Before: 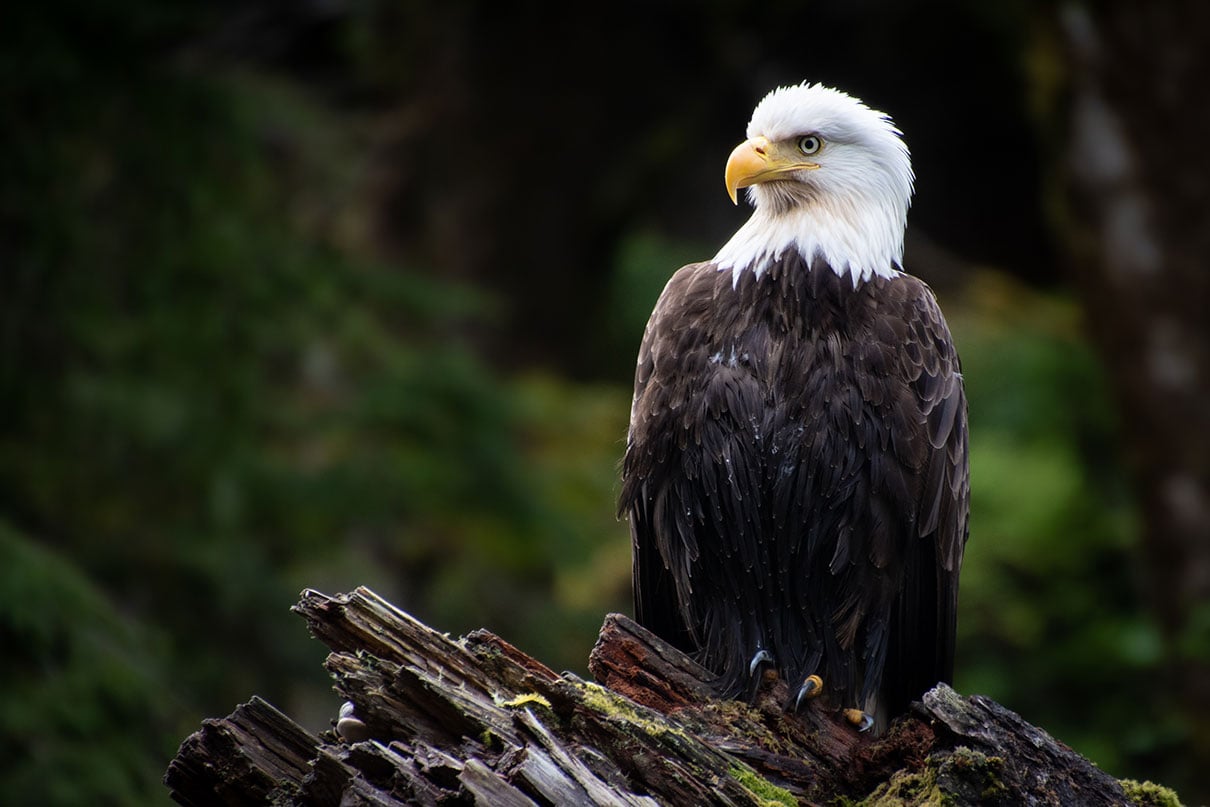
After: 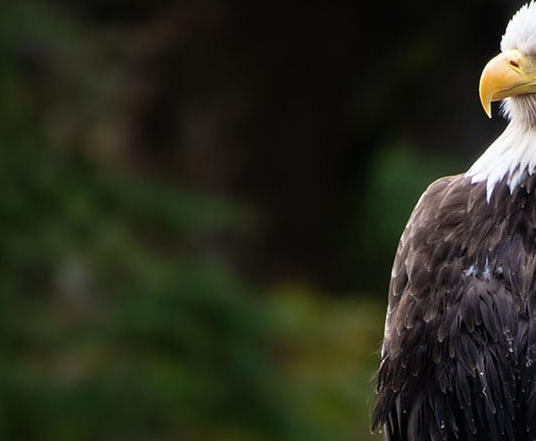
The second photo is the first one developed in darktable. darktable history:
crop: left 20.385%, top 10.83%, right 35.286%, bottom 34.404%
